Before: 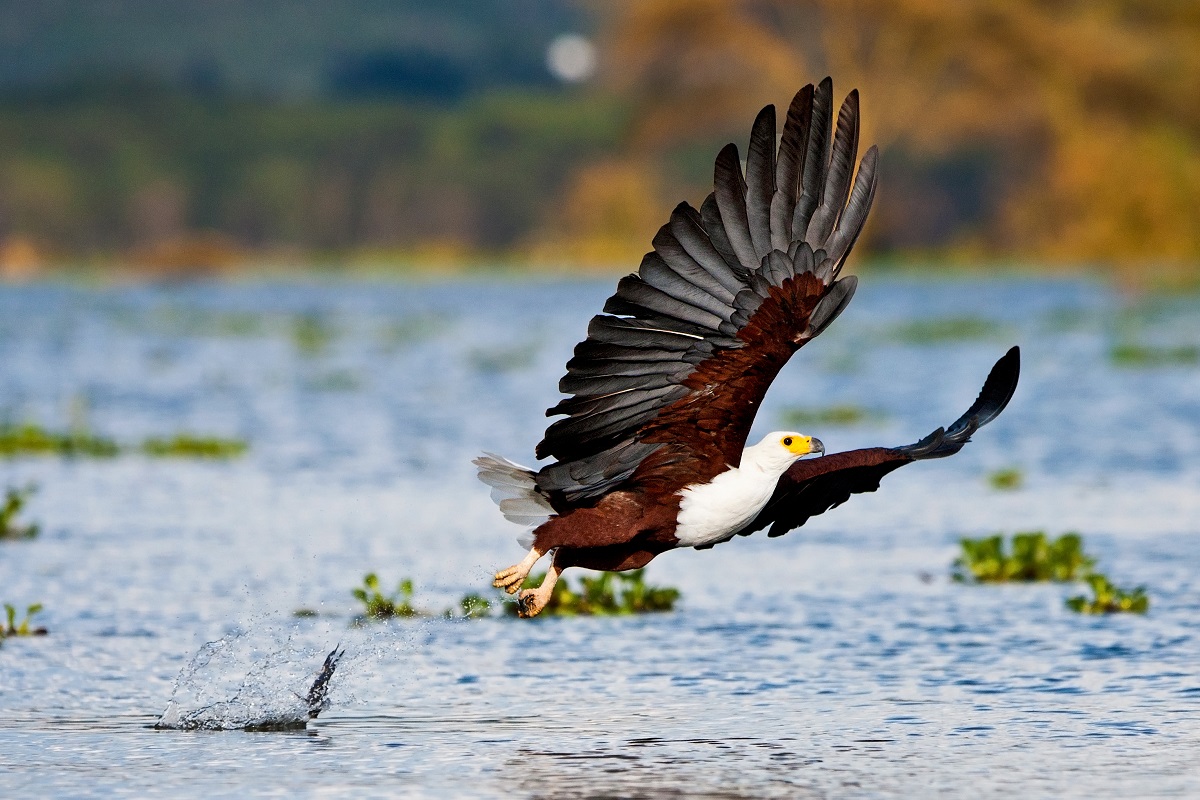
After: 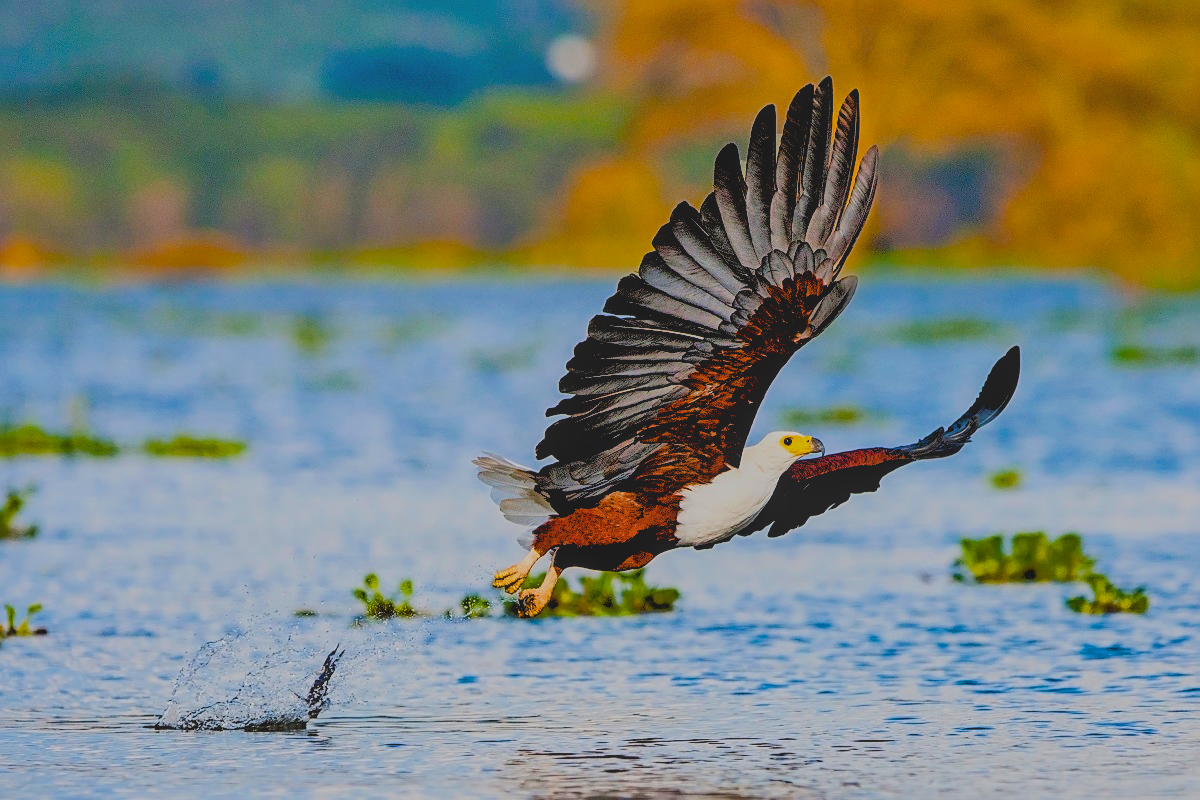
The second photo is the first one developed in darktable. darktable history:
local contrast: detail 130%
tone equalizer: -8 EV -0.517 EV, -7 EV -0.317 EV, -6 EV -0.079 EV, -5 EV 0.386 EV, -4 EV 0.958 EV, -3 EV 0.797 EV, -2 EV -0.014 EV, -1 EV 0.129 EV, +0 EV -0.01 EV, mask exposure compensation -0.507 EV
filmic rgb: black relative exposure -4.38 EV, white relative exposure 4.56 EV, hardness 2.4, contrast 1.057, color science v6 (2022)
color balance rgb: linear chroma grading › global chroma 8.903%, perceptual saturation grading › global saturation 36.12%, perceptual saturation grading › shadows 35.338%, global vibrance 20%
contrast brightness saturation: contrast -0.291
sharpen: on, module defaults
